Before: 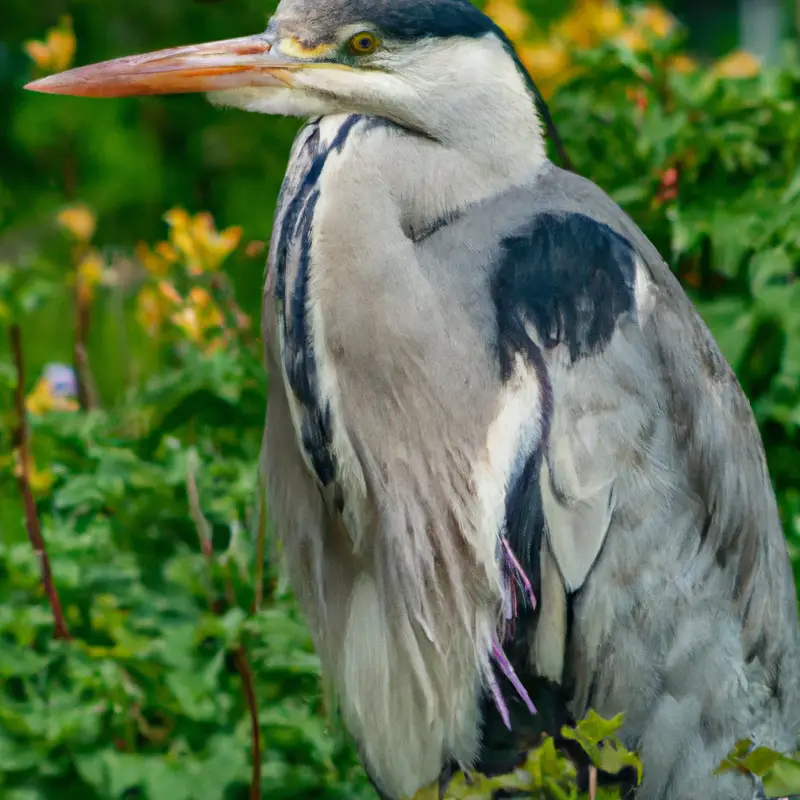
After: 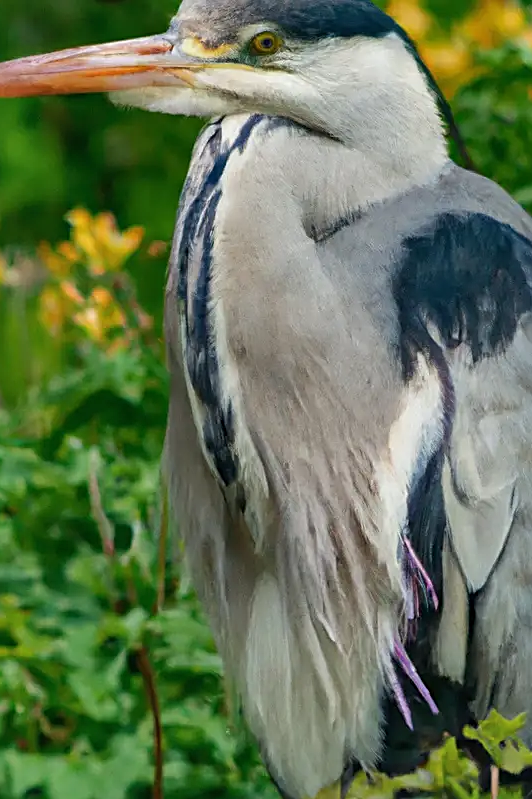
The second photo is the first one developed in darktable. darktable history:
sharpen: on, module defaults
shadows and highlights: shadows 60.08, soften with gaussian
crop and rotate: left 12.485%, right 20.926%
